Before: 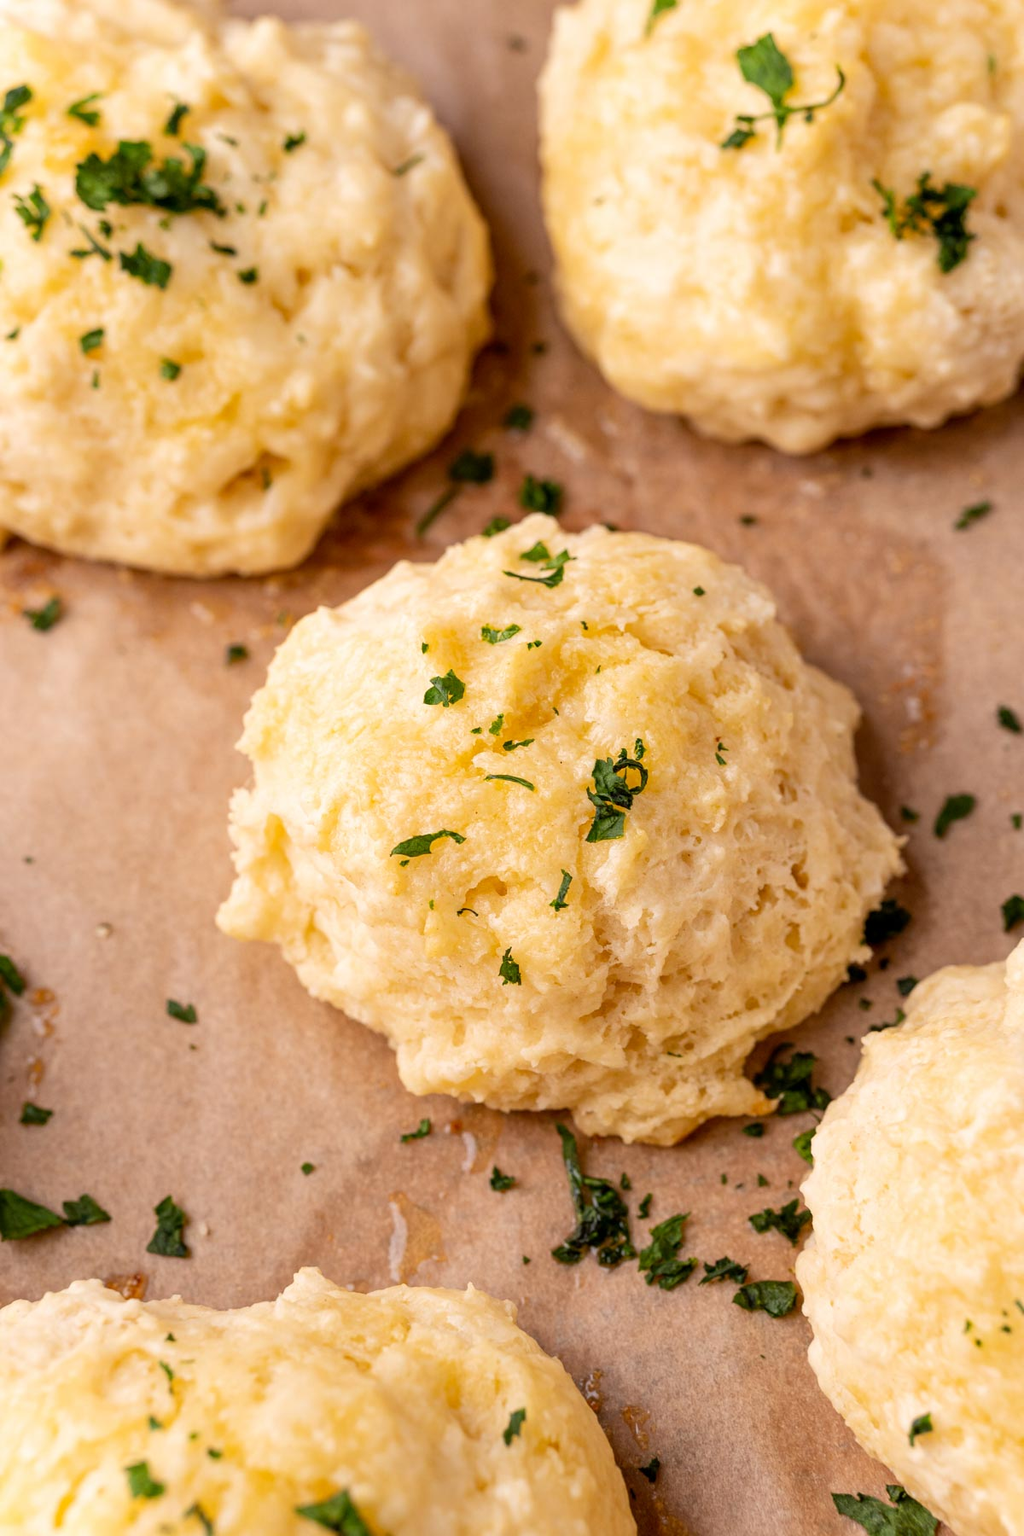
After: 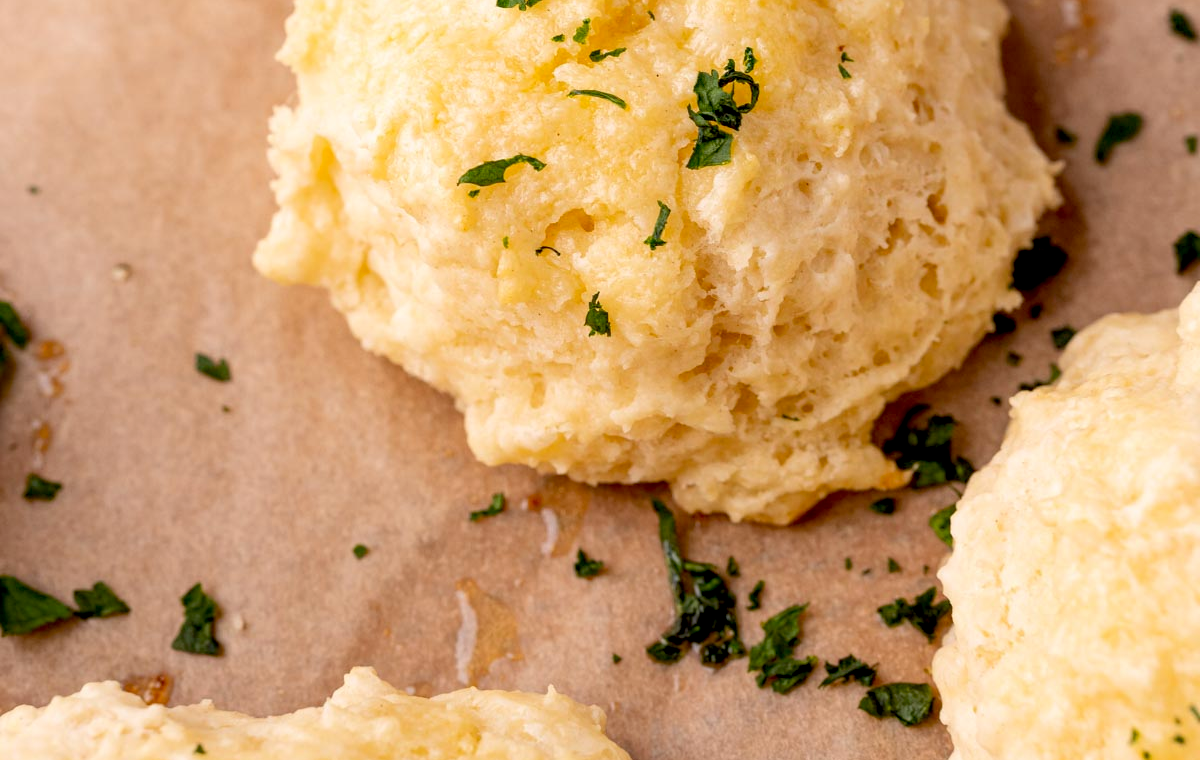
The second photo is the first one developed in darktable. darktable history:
exposure: black level correction 0.01, exposure 0.017 EV, compensate exposure bias true, compensate highlight preservation false
crop: top 45.494%, bottom 12.239%
